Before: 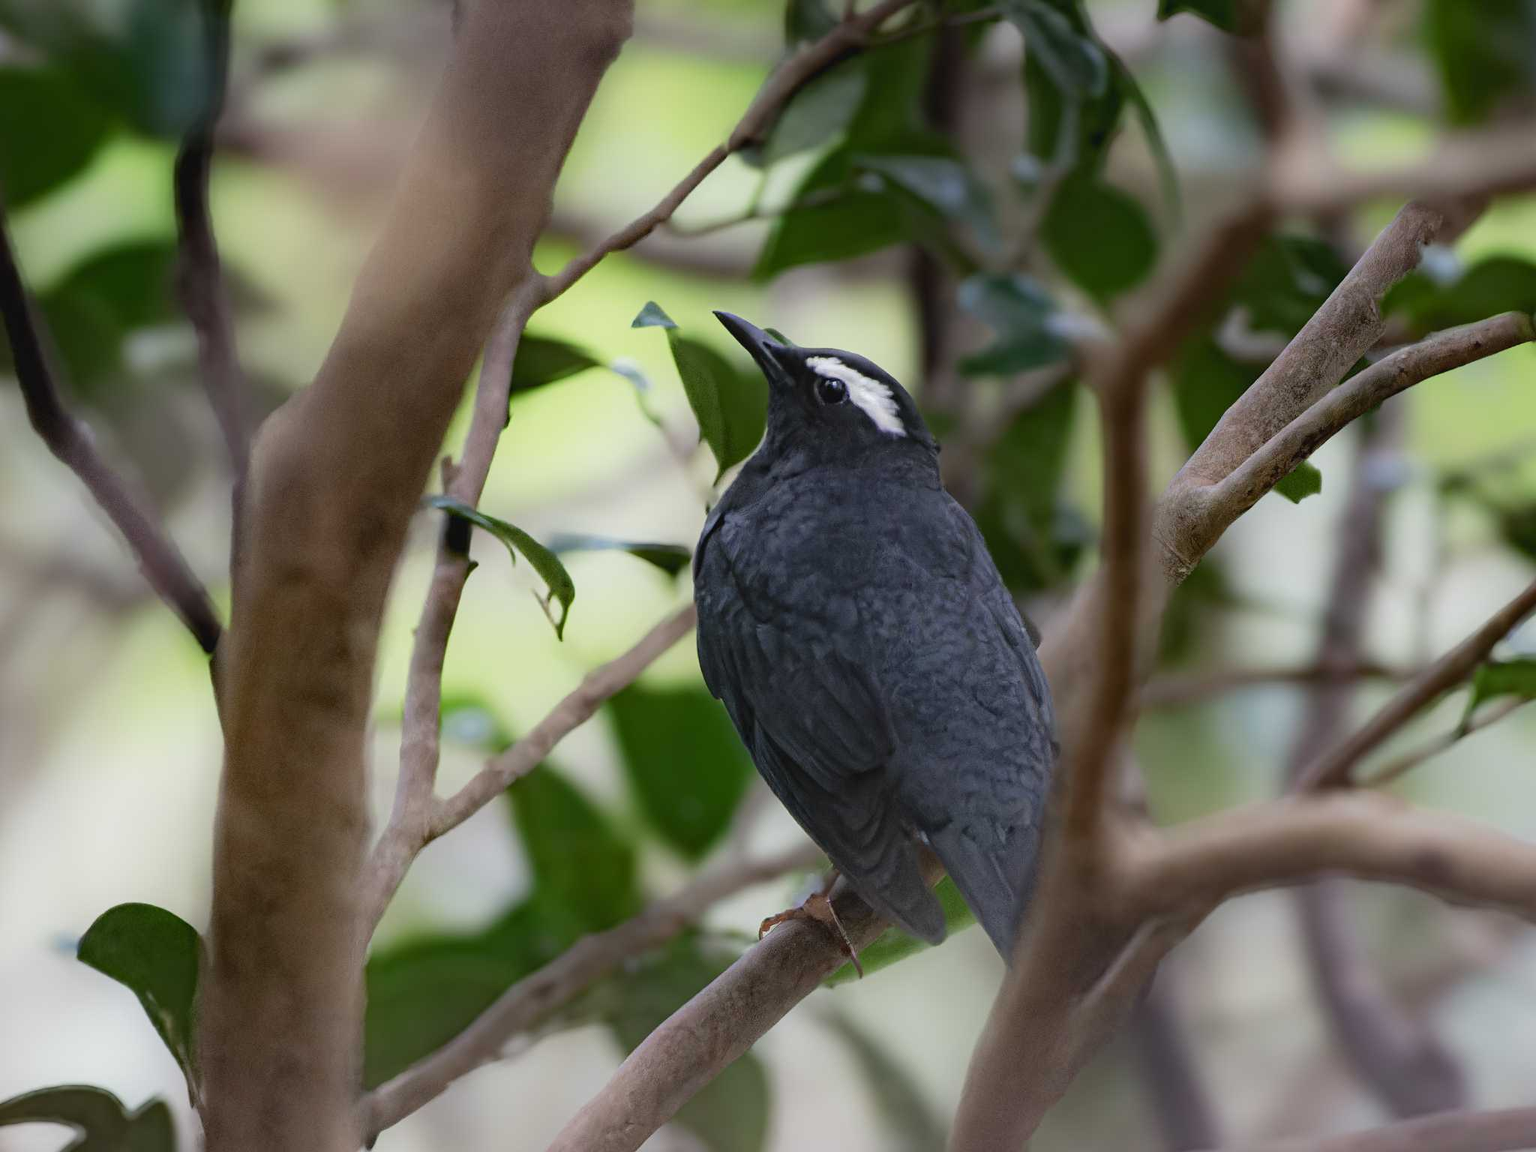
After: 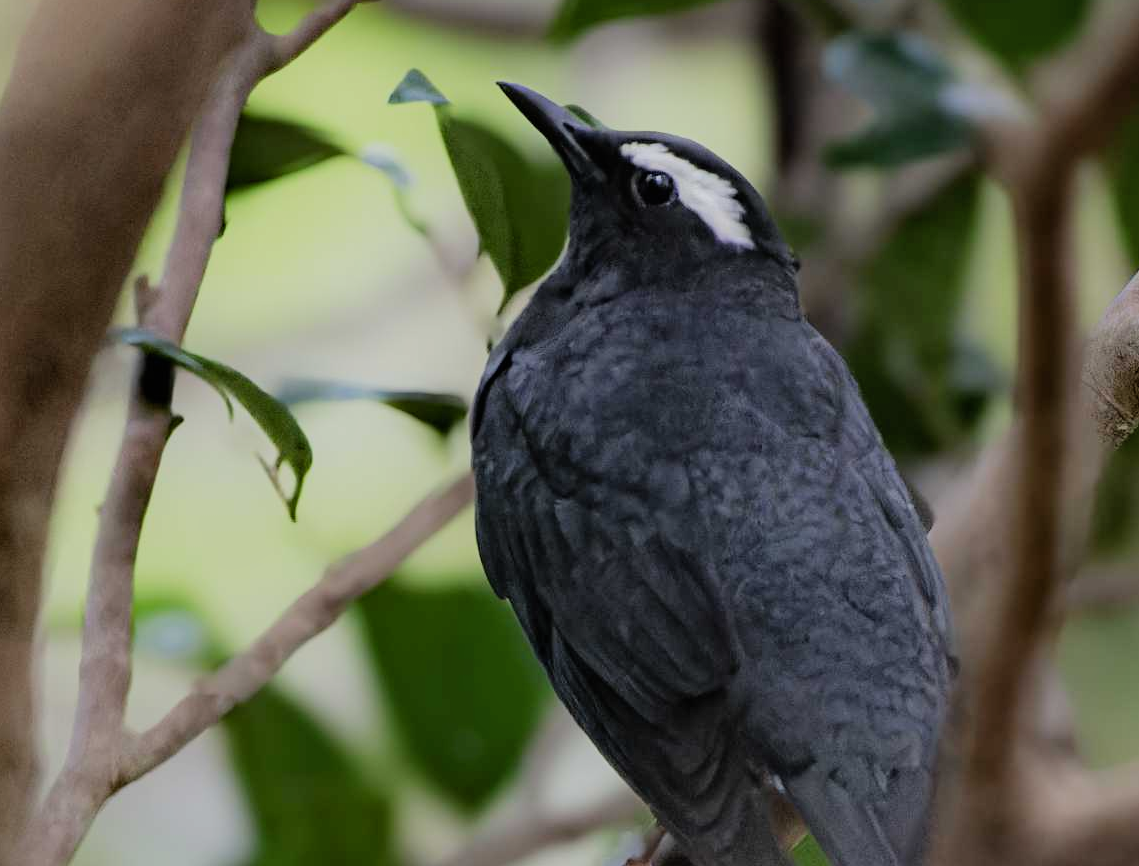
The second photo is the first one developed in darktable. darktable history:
filmic rgb: black relative exposure -8.02 EV, white relative exposure 3.98 EV, hardness 4.21, contrast 0.991, color science v6 (2022), iterations of high-quality reconstruction 0
shadows and highlights: shadows 37.56, highlights -26.88, soften with gaussian
crop and rotate: left 22.208%, top 21.718%, right 22.167%, bottom 21.855%
exposure: black level correction 0.001, compensate highlight preservation false
